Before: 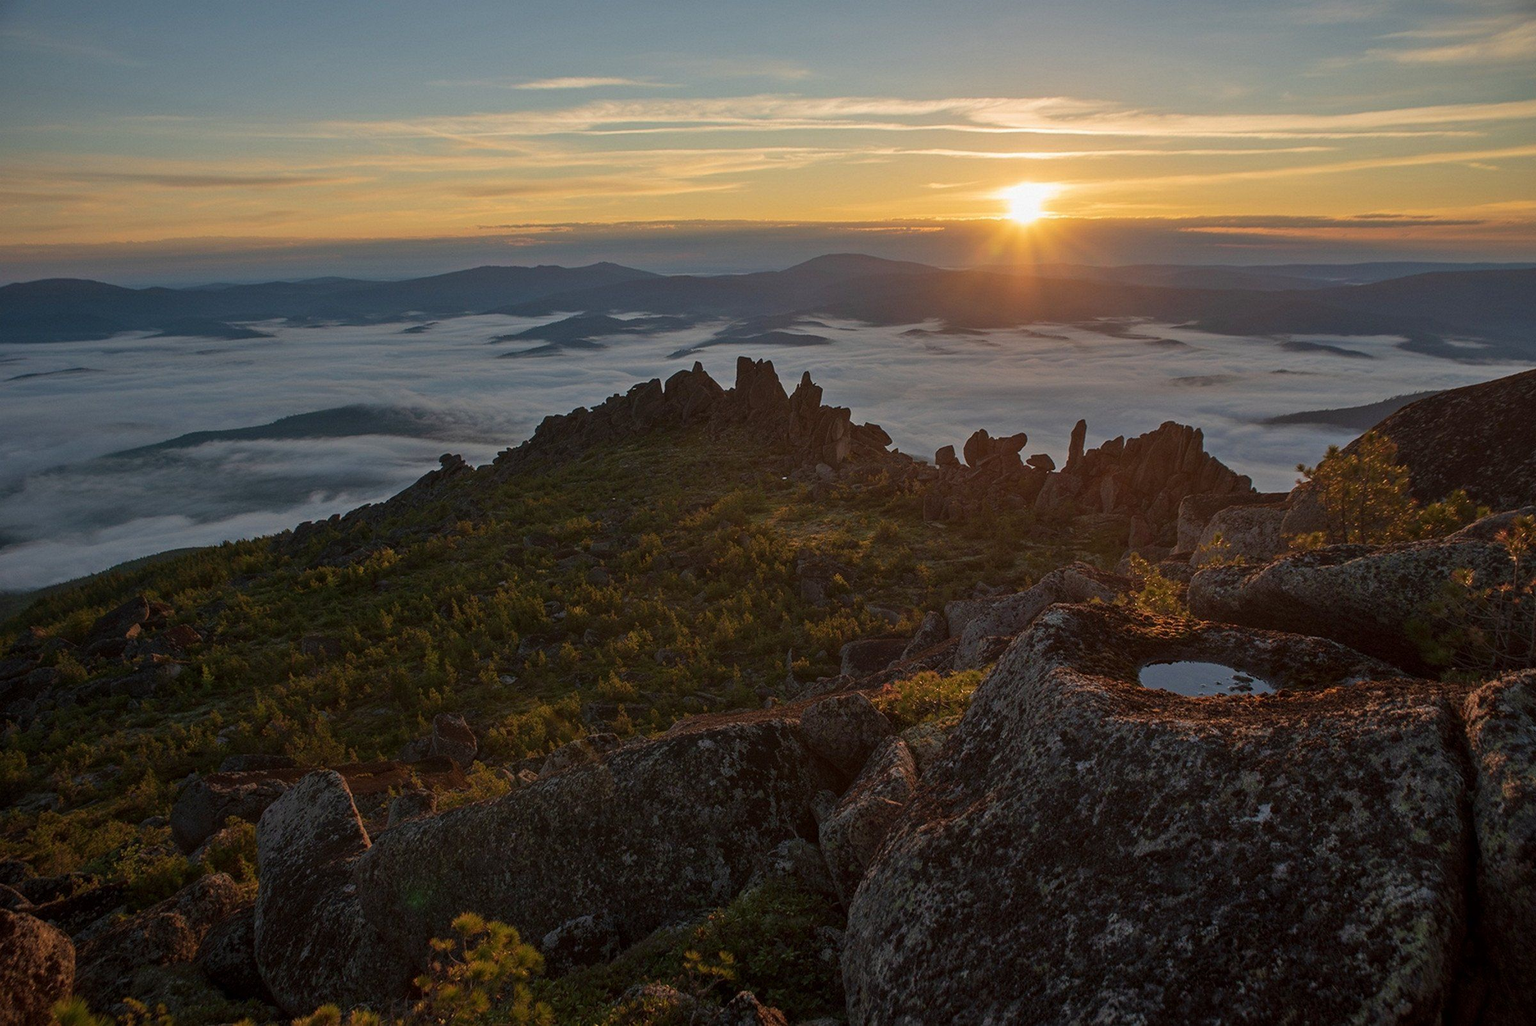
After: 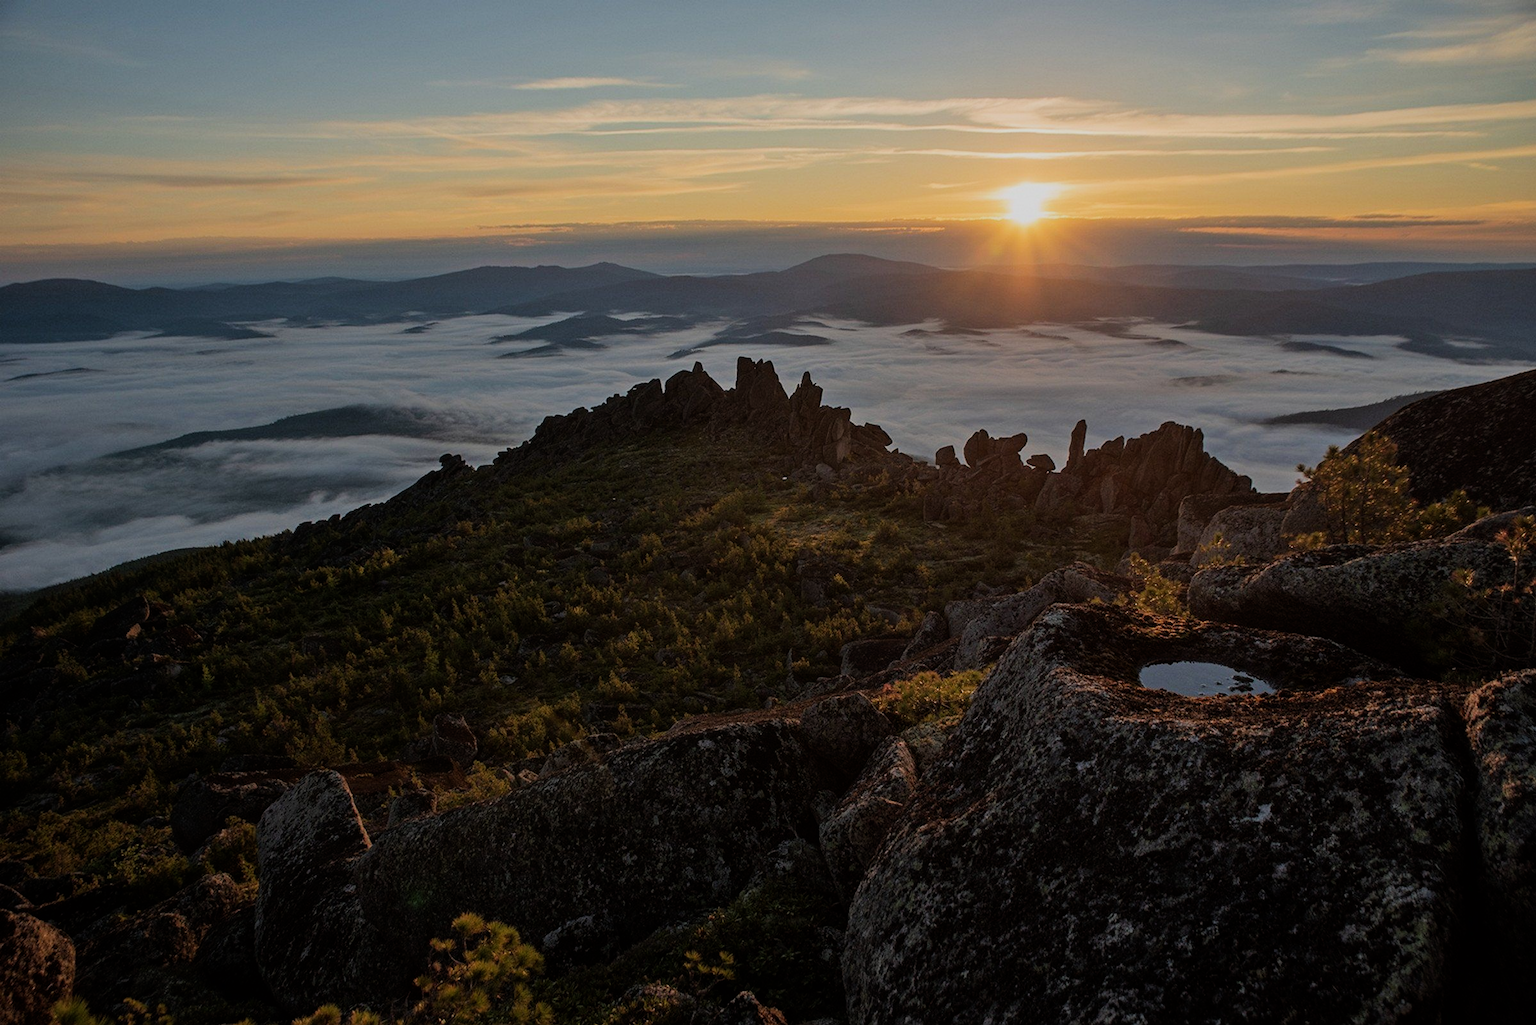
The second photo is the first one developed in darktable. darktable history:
color correction: highlights a* 0.003, highlights b* -0.283
filmic rgb: black relative exposure -7.65 EV, white relative exposure 4.56 EV, hardness 3.61, contrast 1.106
